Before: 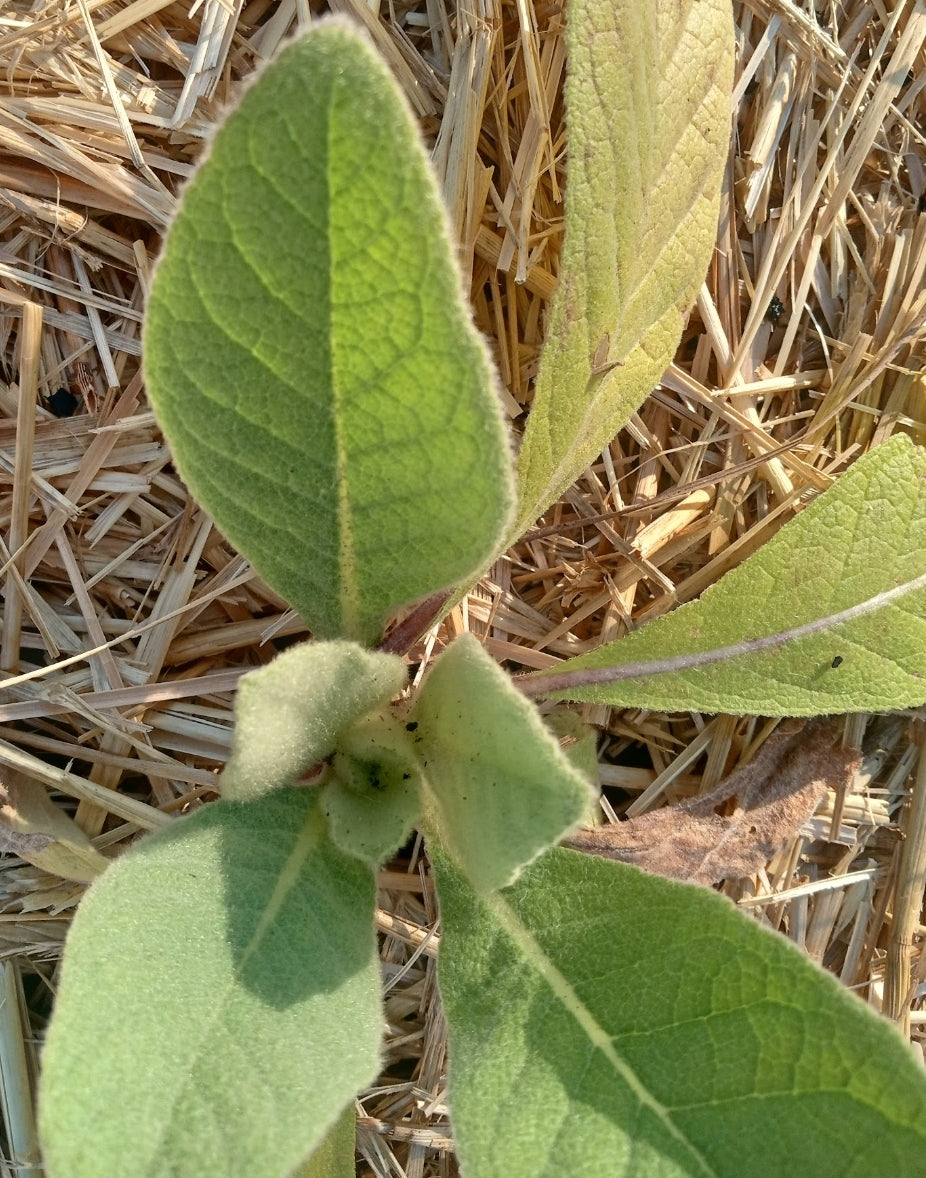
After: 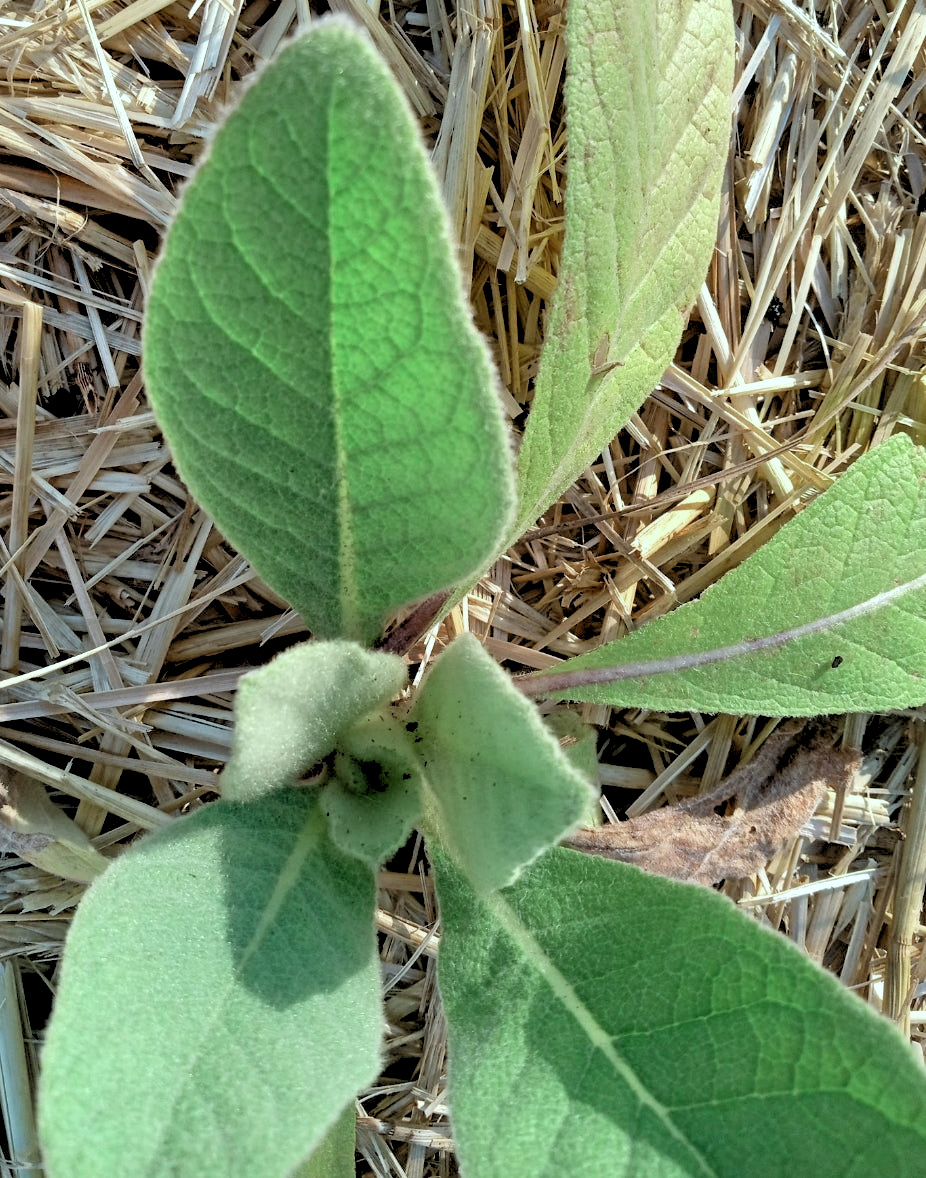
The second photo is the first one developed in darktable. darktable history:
rgb levels: levels [[0.029, 0.461, 0.922], [0, 0.5, 1], [0, 0.5, 1]]
color zones: curves: ch2 [(0, 0.5) (0.143, 0.517) (0.286, 0.571) (0.429, 0.522) (0.571, 0.5) (0.714, 0.5) (0.857, 0.5) (1, 0.5)]
color calibration: illuminant F (fluorescent), F source F9 (Cool White Deluxe 4150 K) – high CRI, x 0.374, y 0.373, temperature 4158.34 K
